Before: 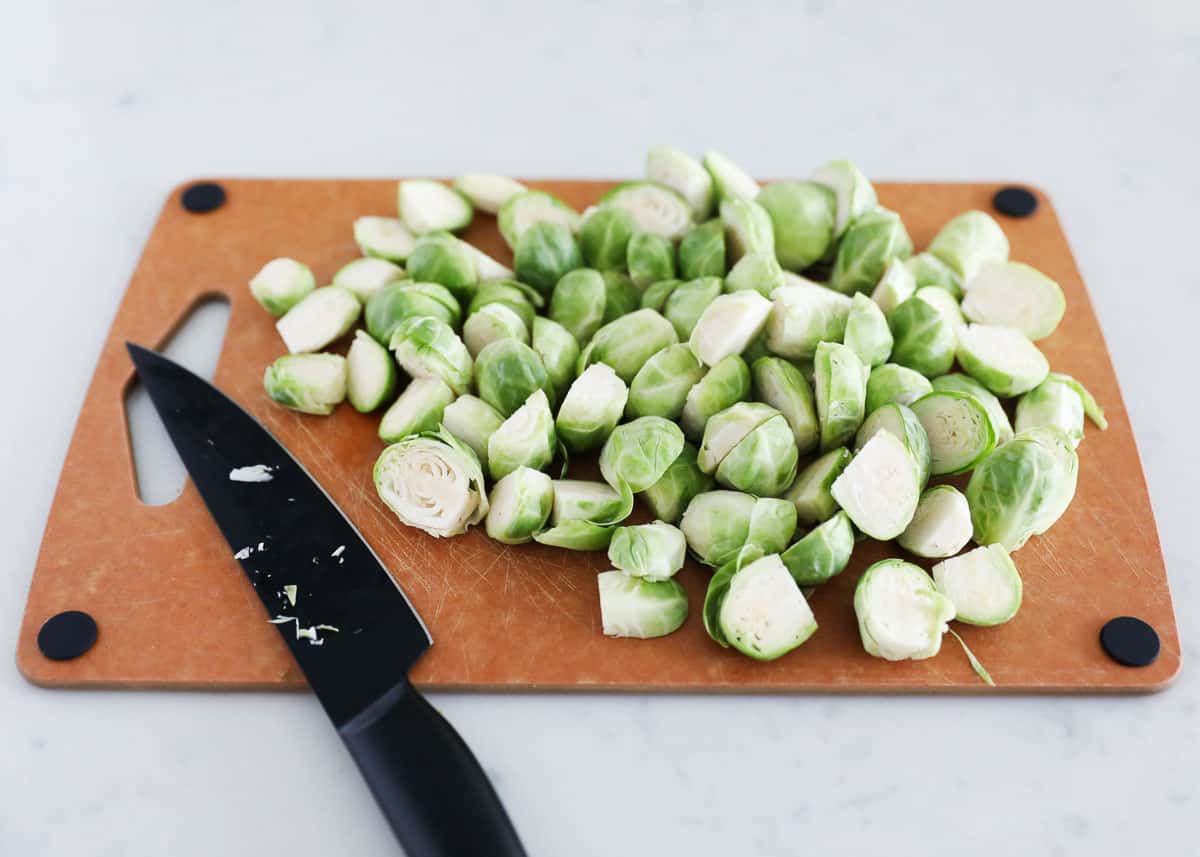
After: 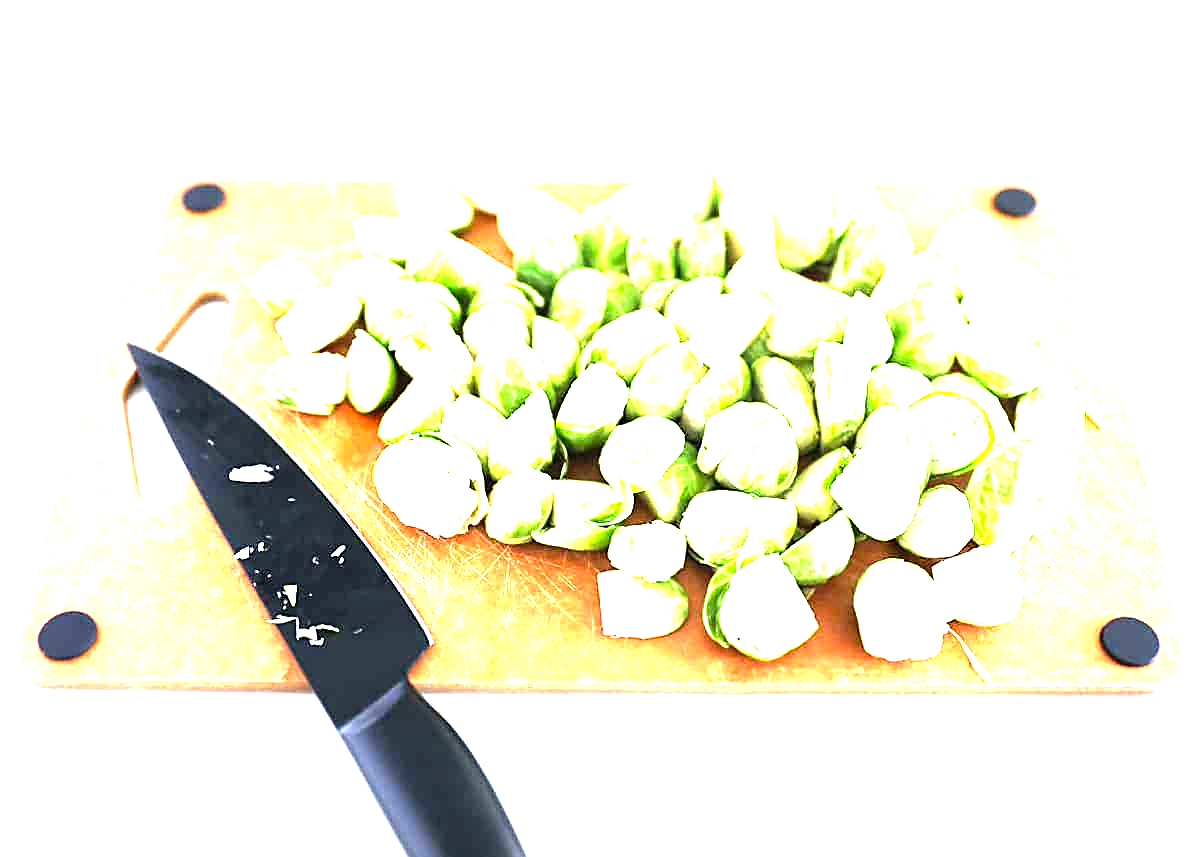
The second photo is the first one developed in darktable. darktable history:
sharpen: on, module defaults
exposure: black level correction 0, exposure 1.096 EV, compensate highlight preservation false
levels: black 8.51%, white 99.91%, levels [0, 0.281, 0.562]
